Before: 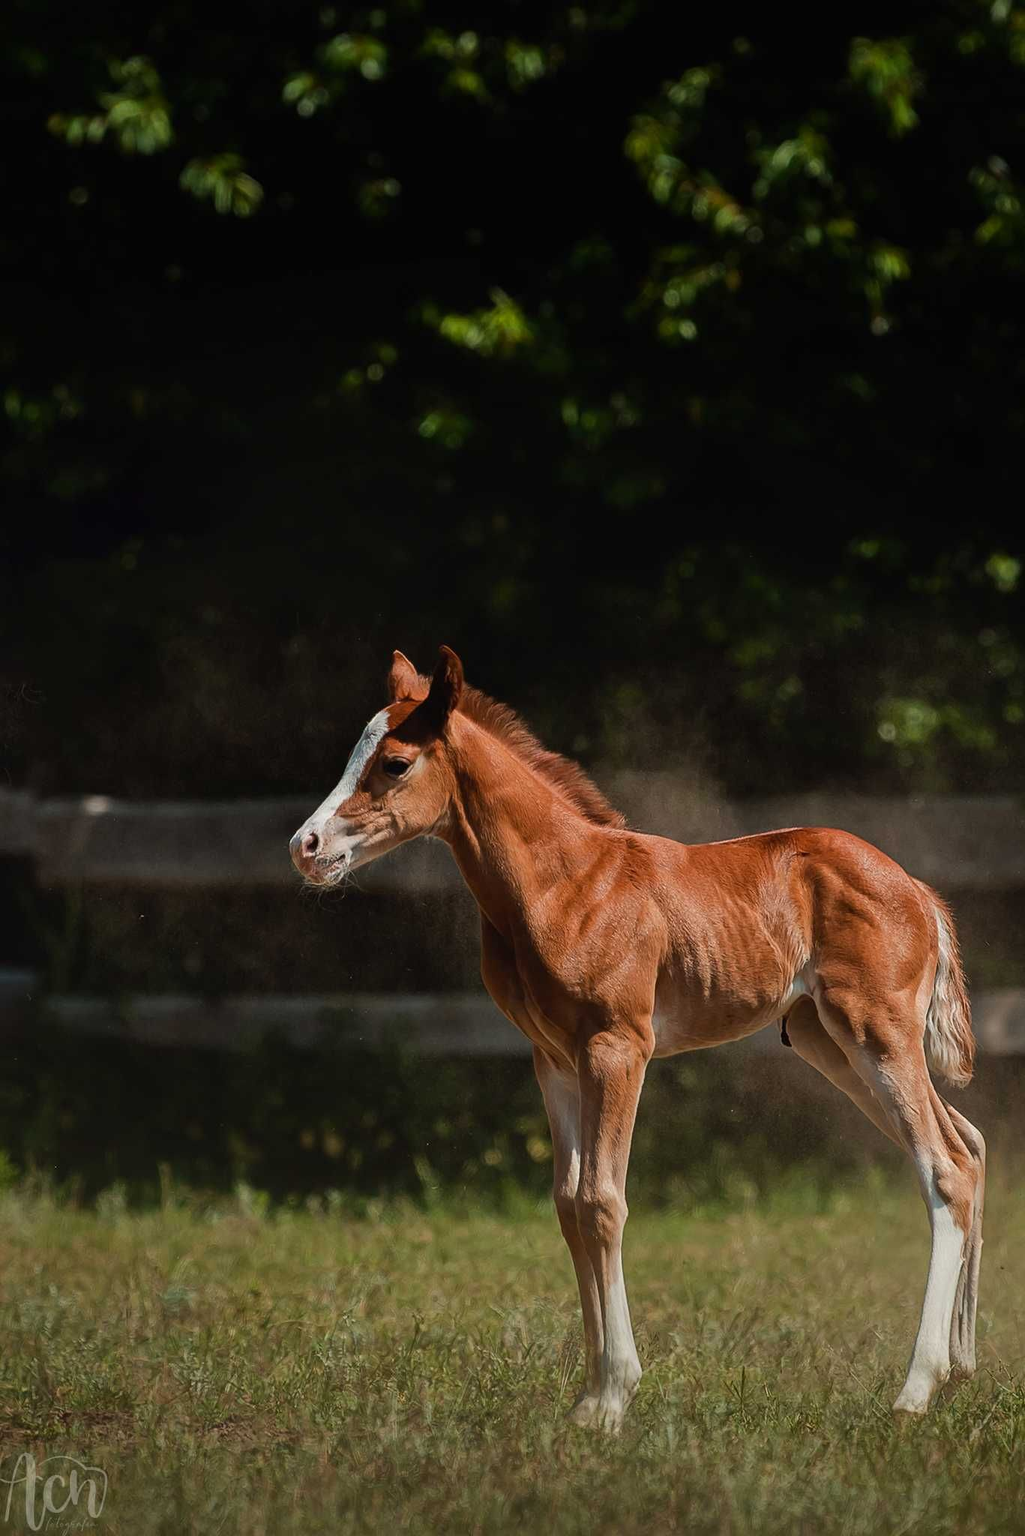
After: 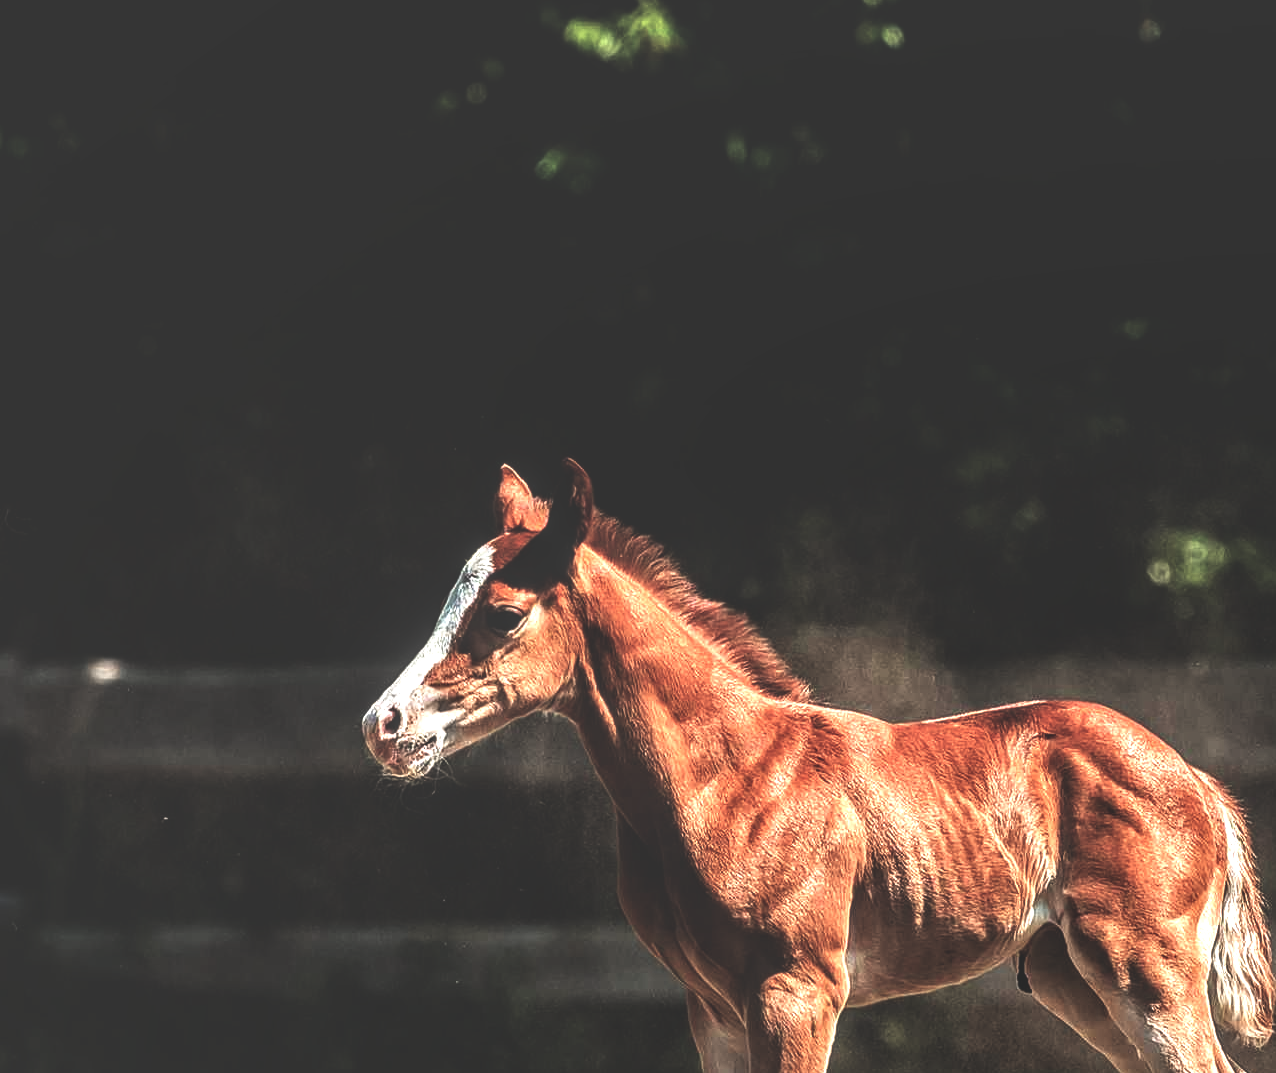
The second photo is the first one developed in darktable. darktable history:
crop: left 1.774%, top 19.726%, right 4.863%, bottom 27.858%
levels: black 0.018%
base curve: curves: ch0 [(0, 0.036) (0.007, 0.037) (0.604, 0.887) (1, 1)], preserve colors none
local contrast: highlights 20%, detail 198%
